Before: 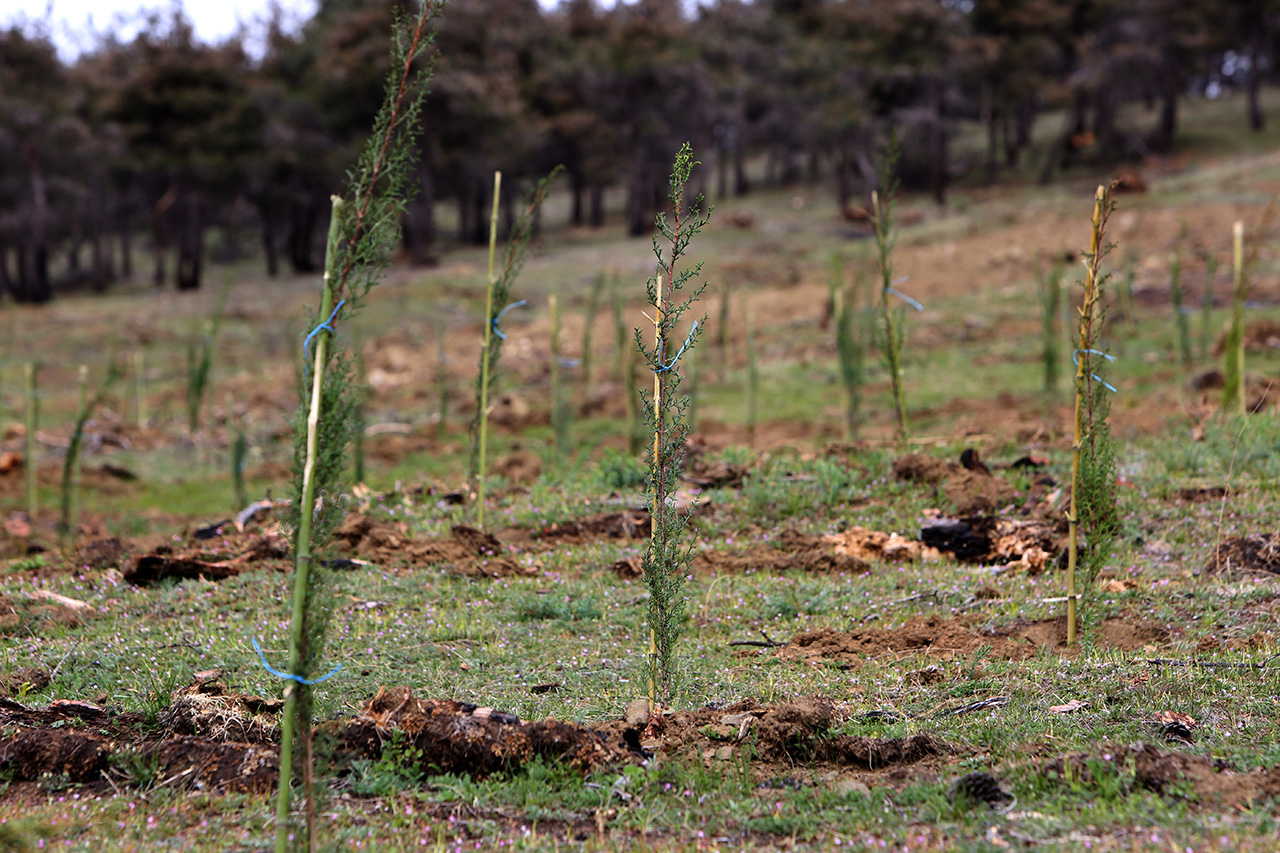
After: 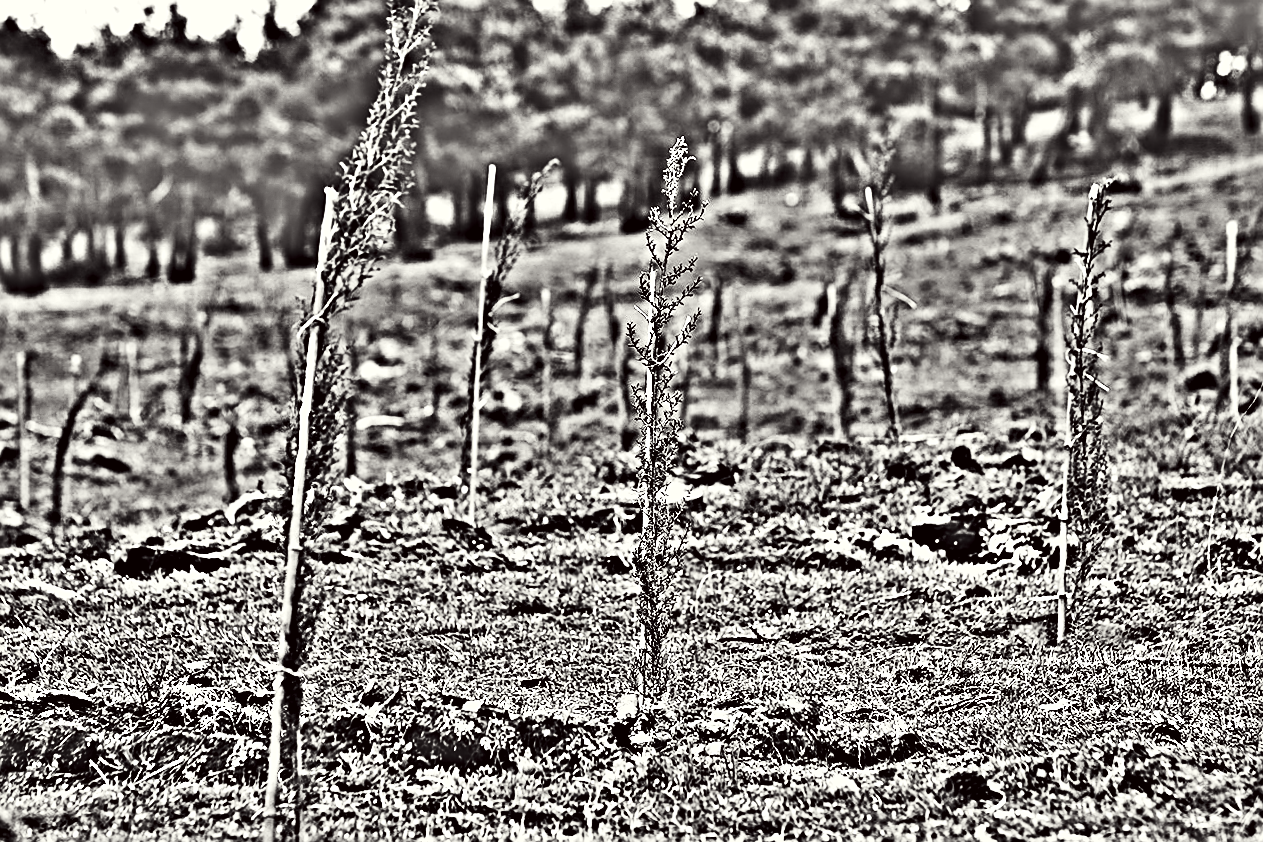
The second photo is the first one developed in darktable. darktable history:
exposure: black level correction 0, exposure 0.7 EV, compensate exposure bias true, compensate highlight preservation false
crop and rotate: angle -0.5°
contrast brightness saturation: contrast 0.4, brightness 0.05, saturation 0.25
tone equalizer: -8 EV -0.75 EV, -7 EV -0.7 EV, -6 EV -0.6 EV, -5 EV -0.4 EV, -3 EV 0.4 EV, -2 EV 0.6 EV, -1 EV 0.7 EV, +0 EV 0.75 EV, edges refinement/feathering 500, mask exposure compensation -1.57 EV, preserve details no
sharpen: on, module defaults
color correction: highlights a* -0.95, highlights b* 4.5, shadows a* 3.55
white balance: red 1.127, blue 0.943
highpass: on, module defaults
